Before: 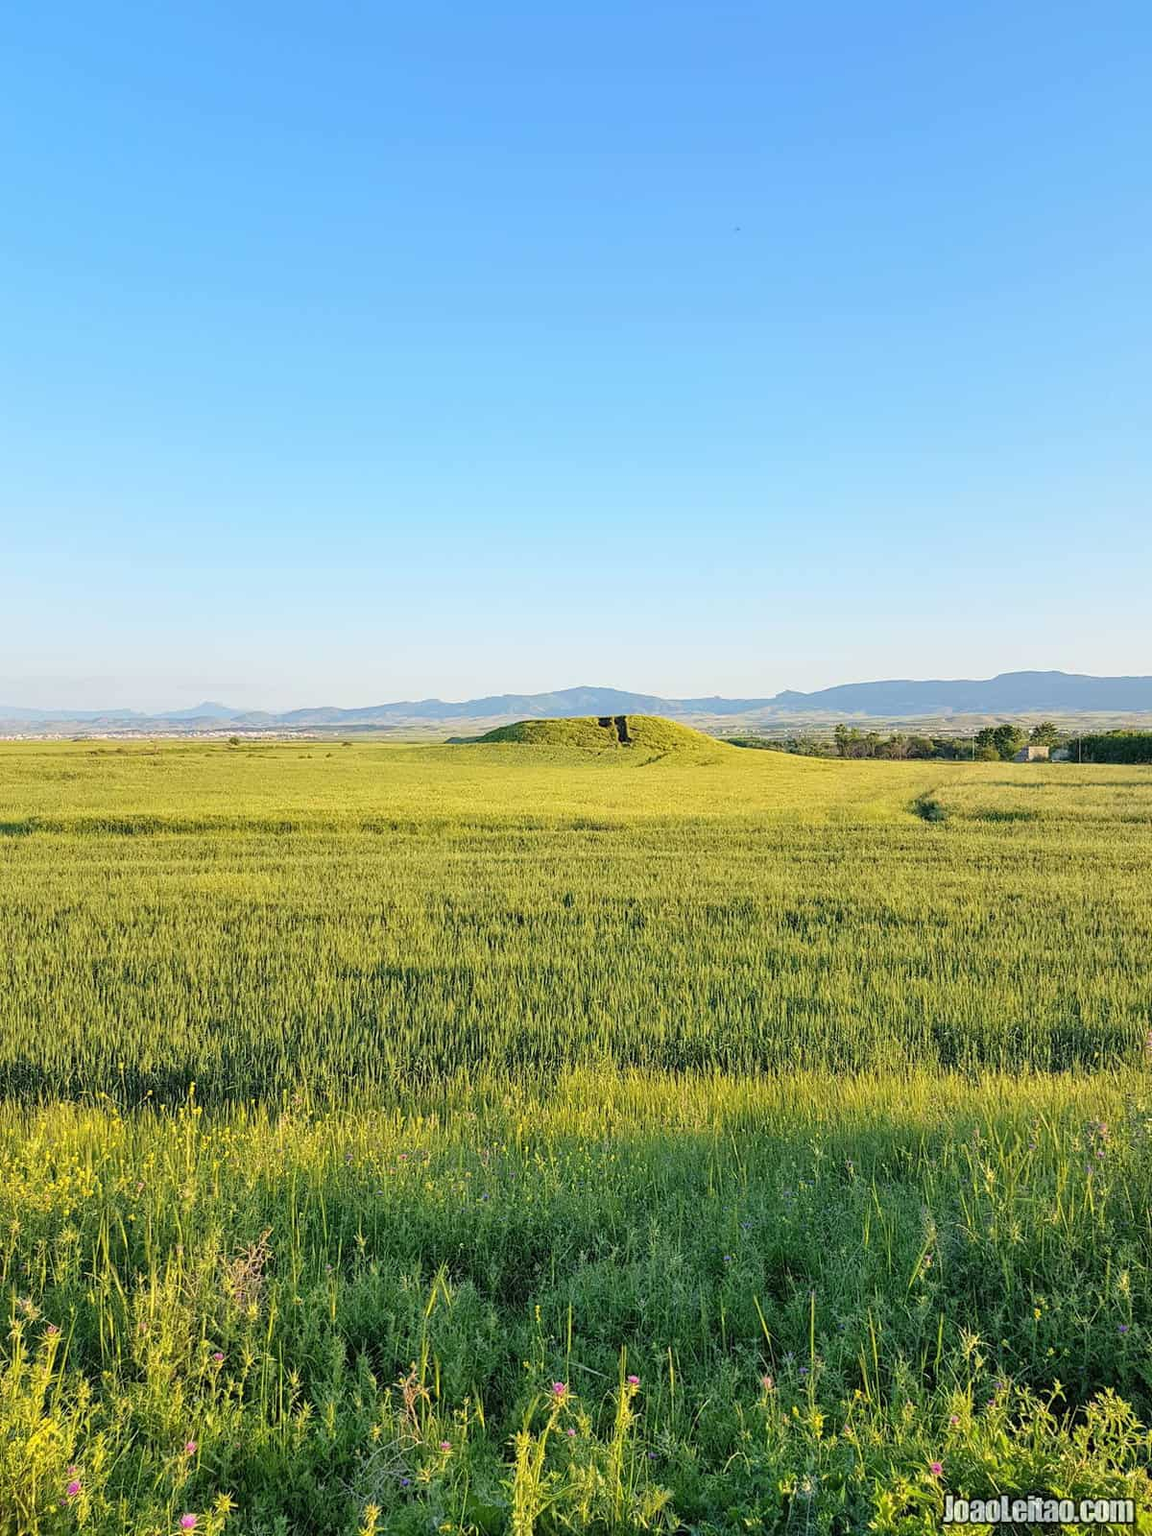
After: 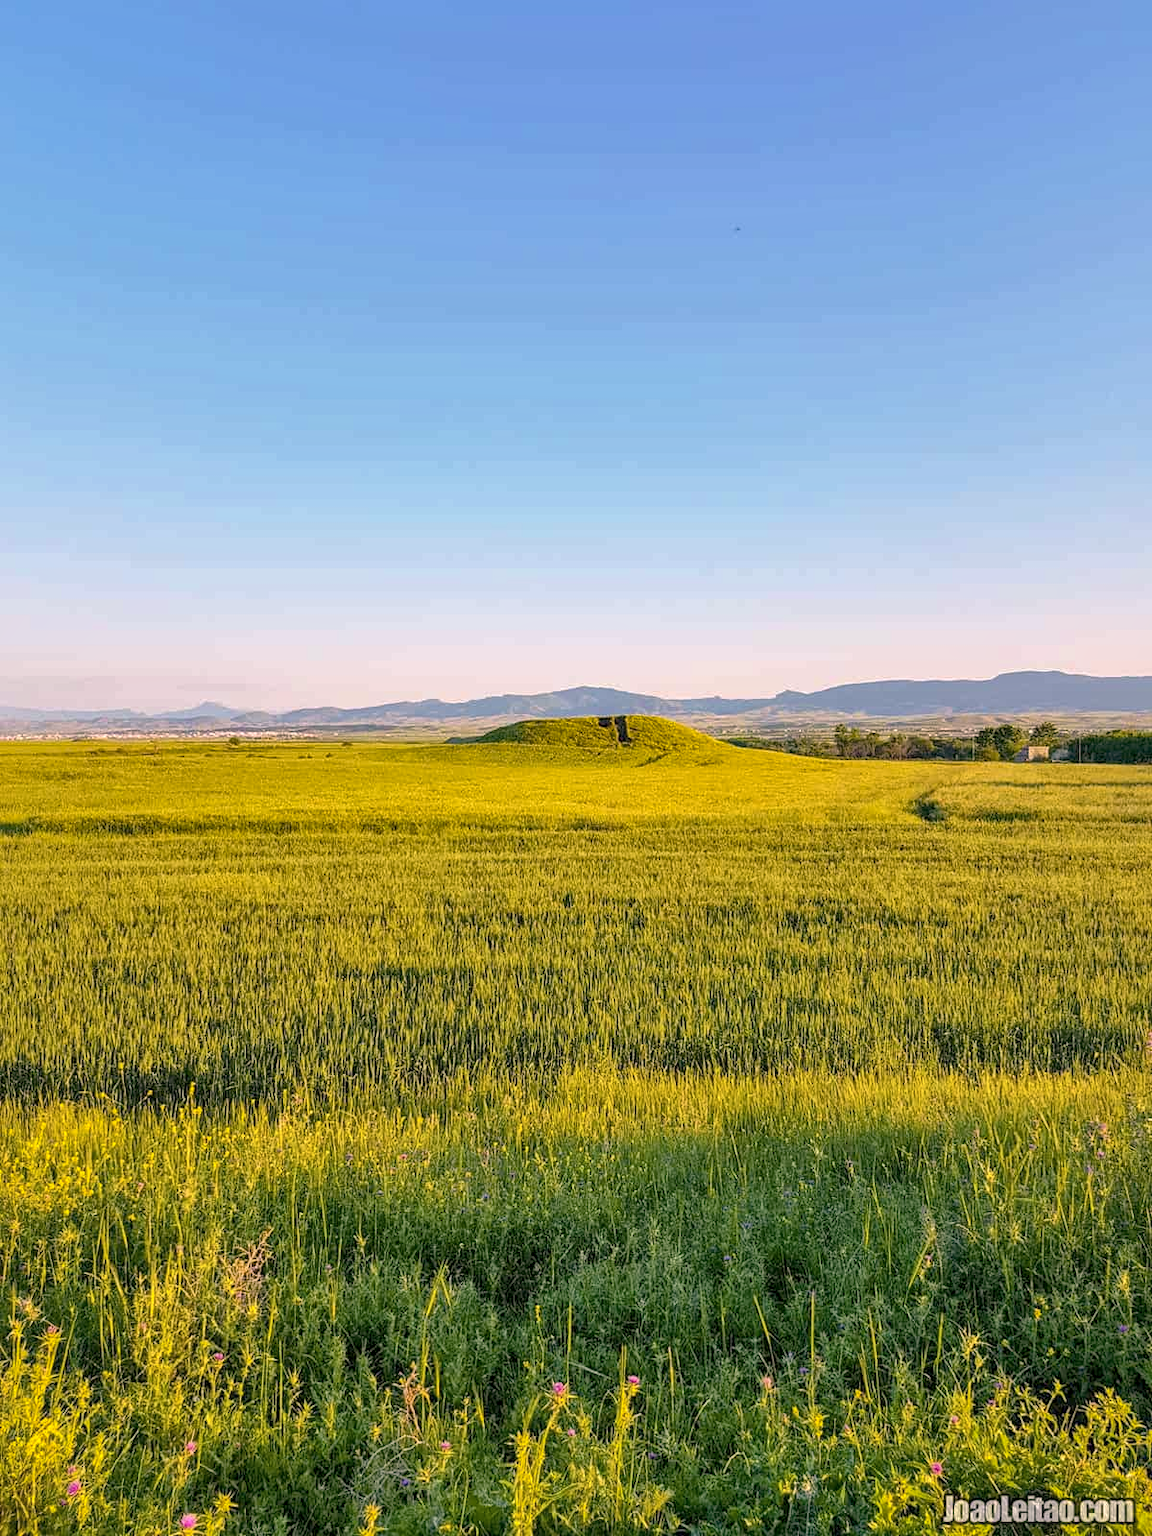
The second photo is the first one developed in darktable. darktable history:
contrast brightness saturation: contrast 0.099, saturation -0.281
local contrast: on, module defaults
color balance rgb: perceptual saturation grading › global saturation 42.102%, global vibrance 20%
color correction: highlights a* 12.5, highlights b* 5.5
shadows and highlights: on, module defaults
